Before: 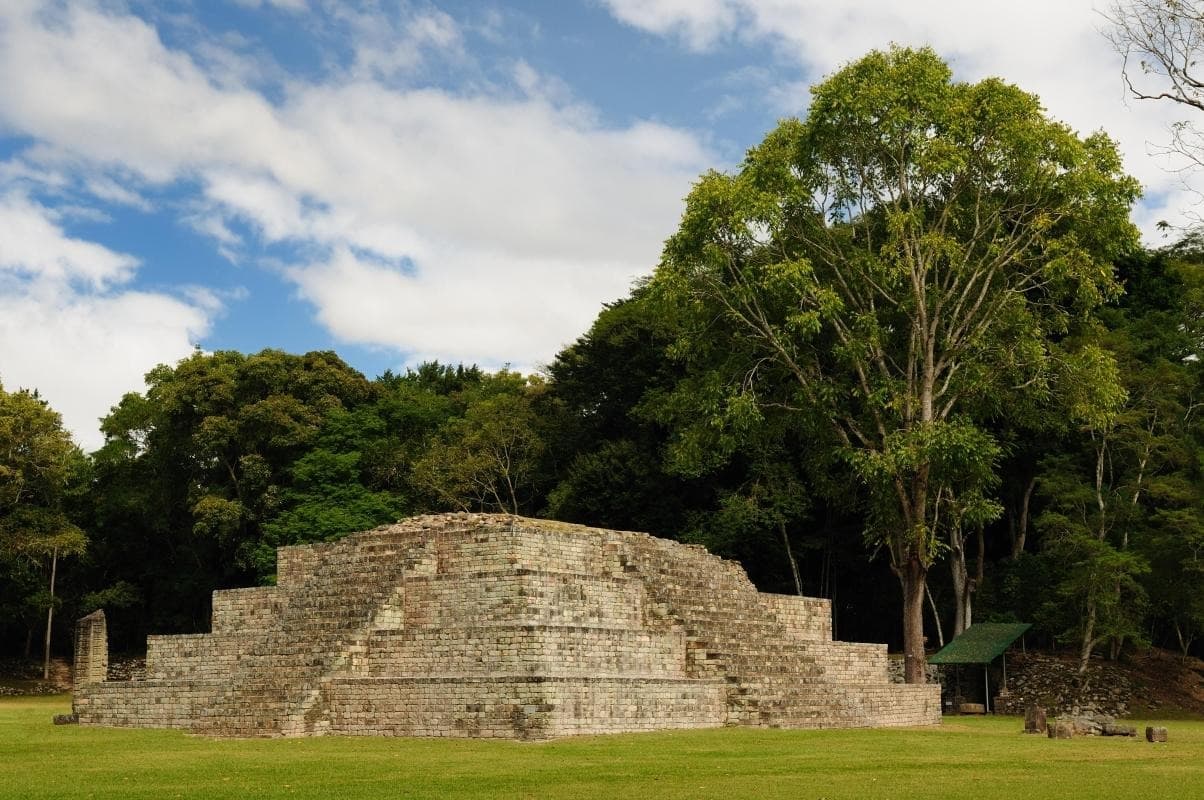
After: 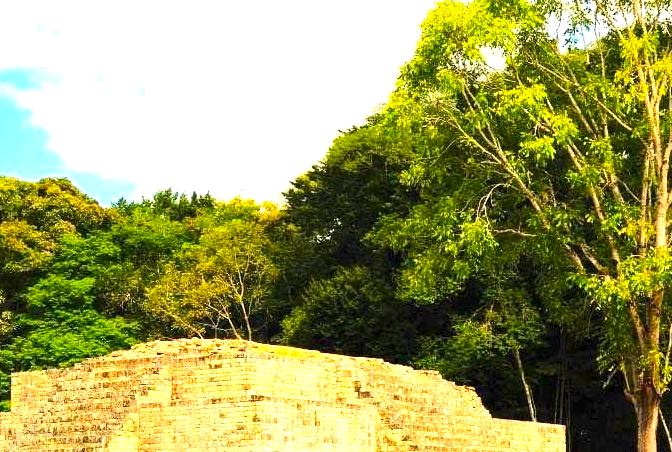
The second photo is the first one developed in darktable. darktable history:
exposure: black level correction 0, exposure 2.133 EV, compensate highlight preservation false
contrast brightness saturation: contrast 0.227, brightness 0.101, saturation 0.285
crop and rotate: left 22.153%, top 21.828%, right 21.959%, bottom 21.595%
color balance rgb: global offset › luminance -0.235%, perceptual saturation grading › global saturation 19.852%
color correction: highlights a* 6.01, highlights b* 4.73
